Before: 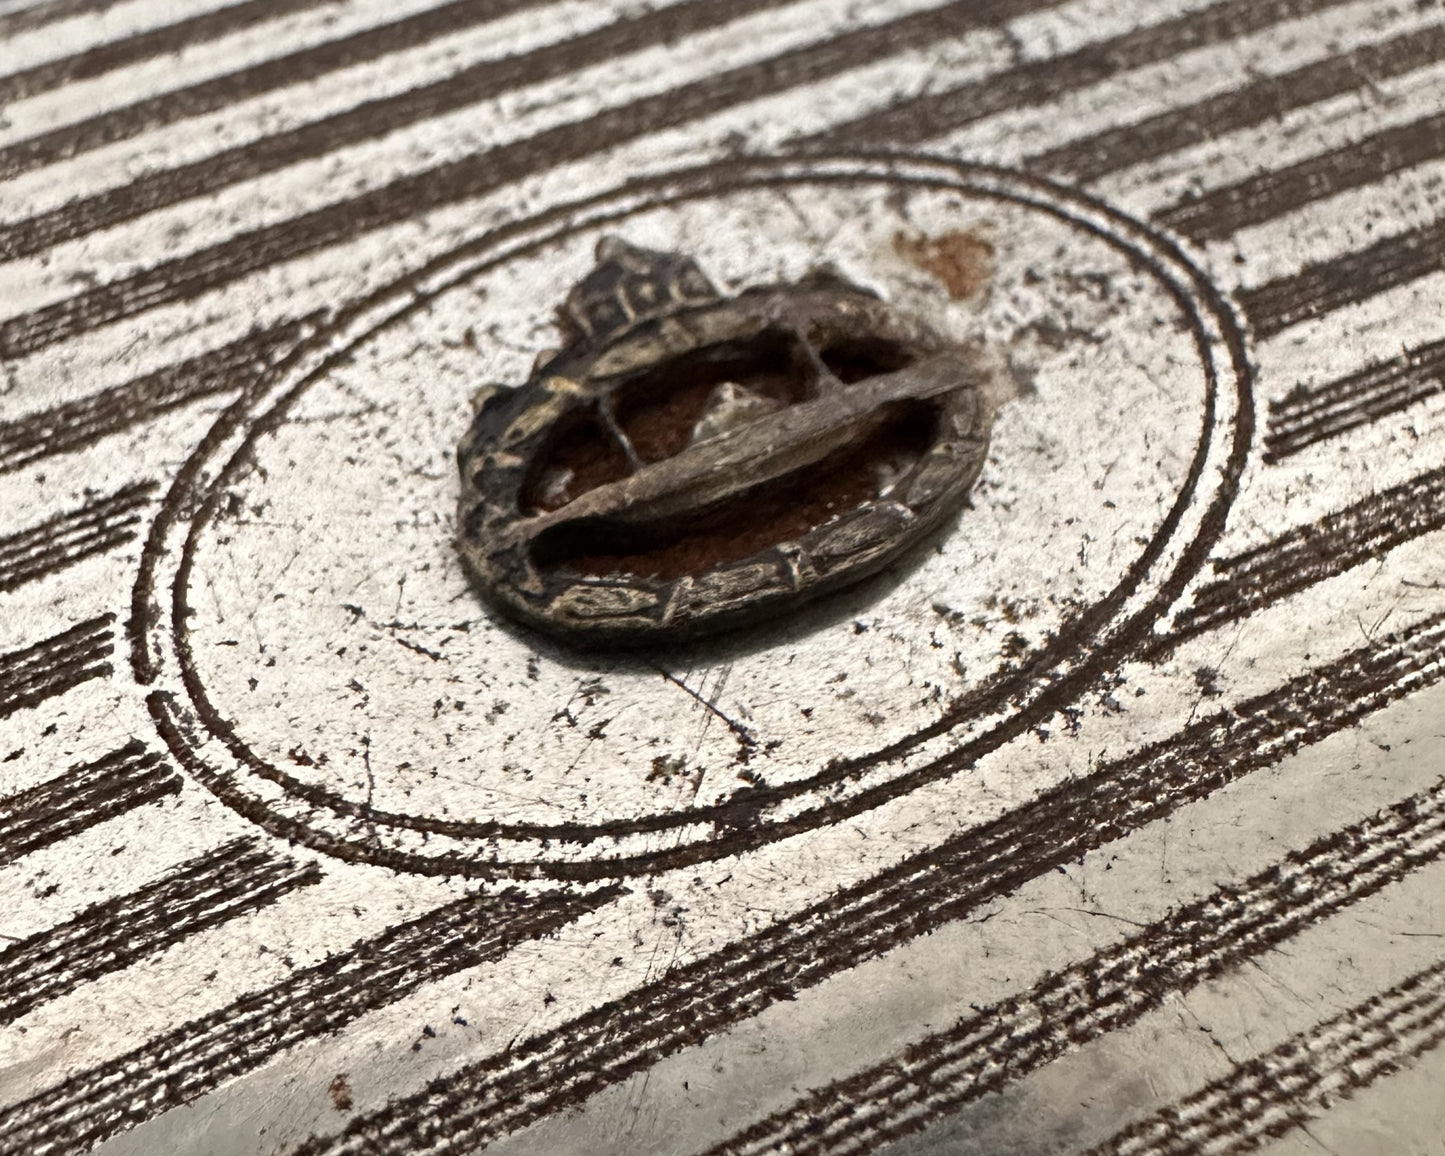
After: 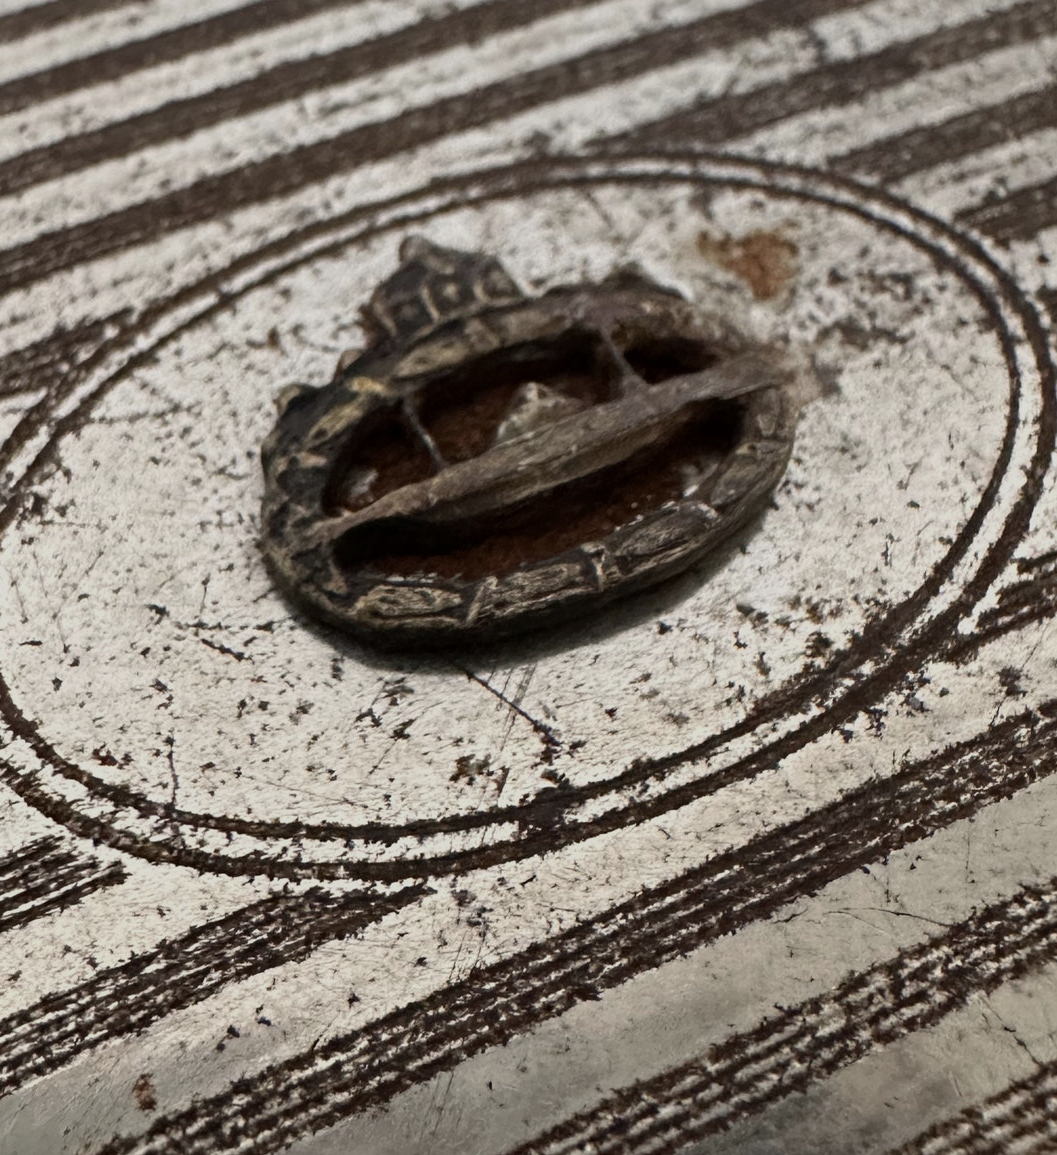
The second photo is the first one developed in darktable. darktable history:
exposure: exposure -0.491 EV, compensate highlight preservation false
crop: left 13.597%, top 0%, right 13.253%
